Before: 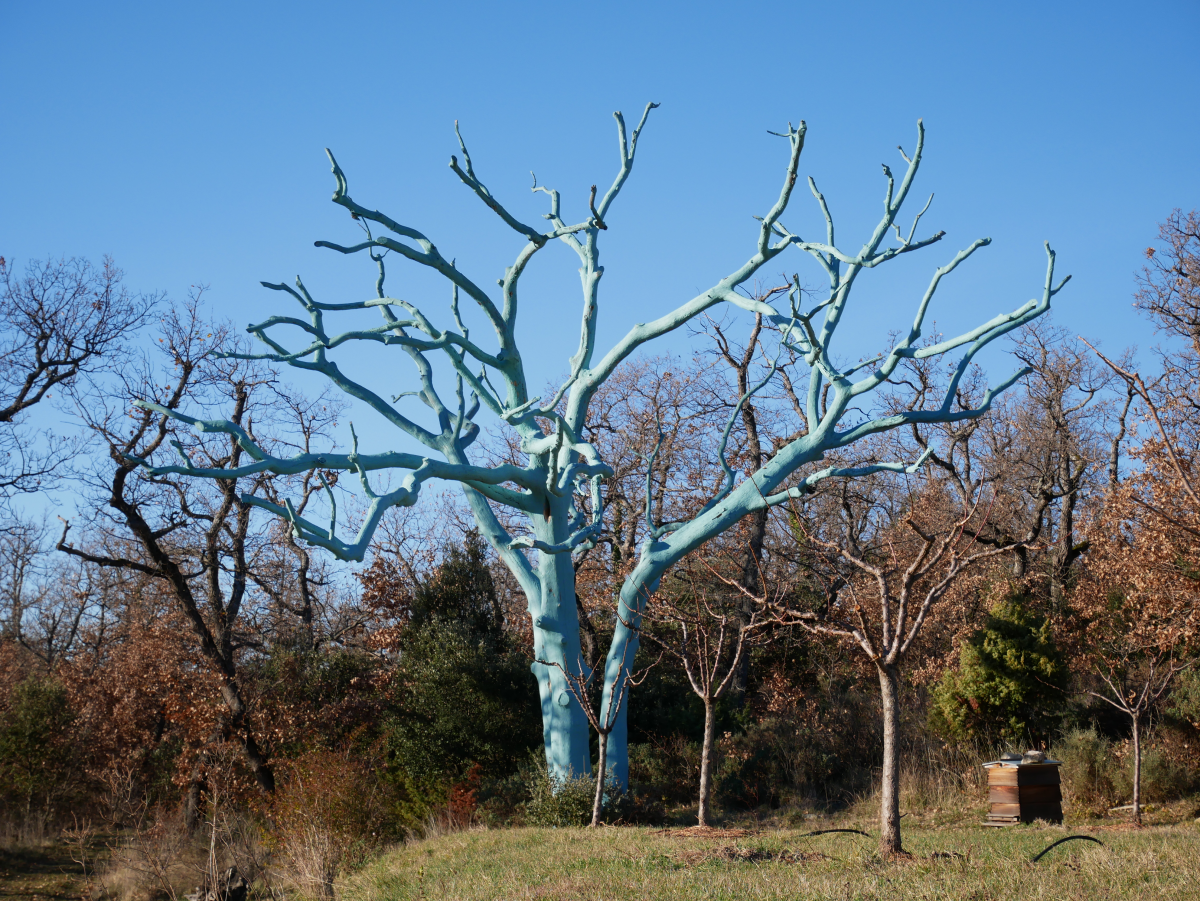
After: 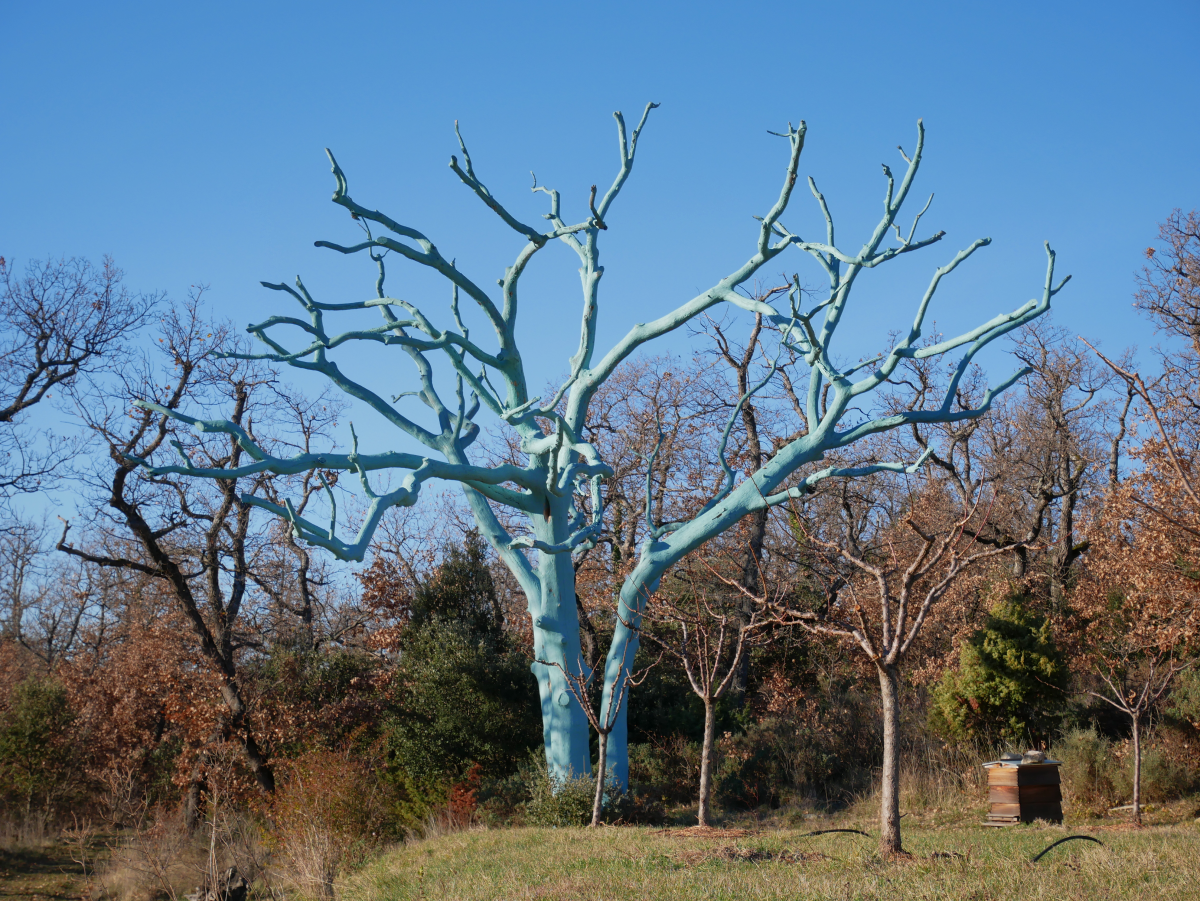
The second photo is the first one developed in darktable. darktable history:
shadows and highlights: on, module defaults
white balance: red 1, blue 1
